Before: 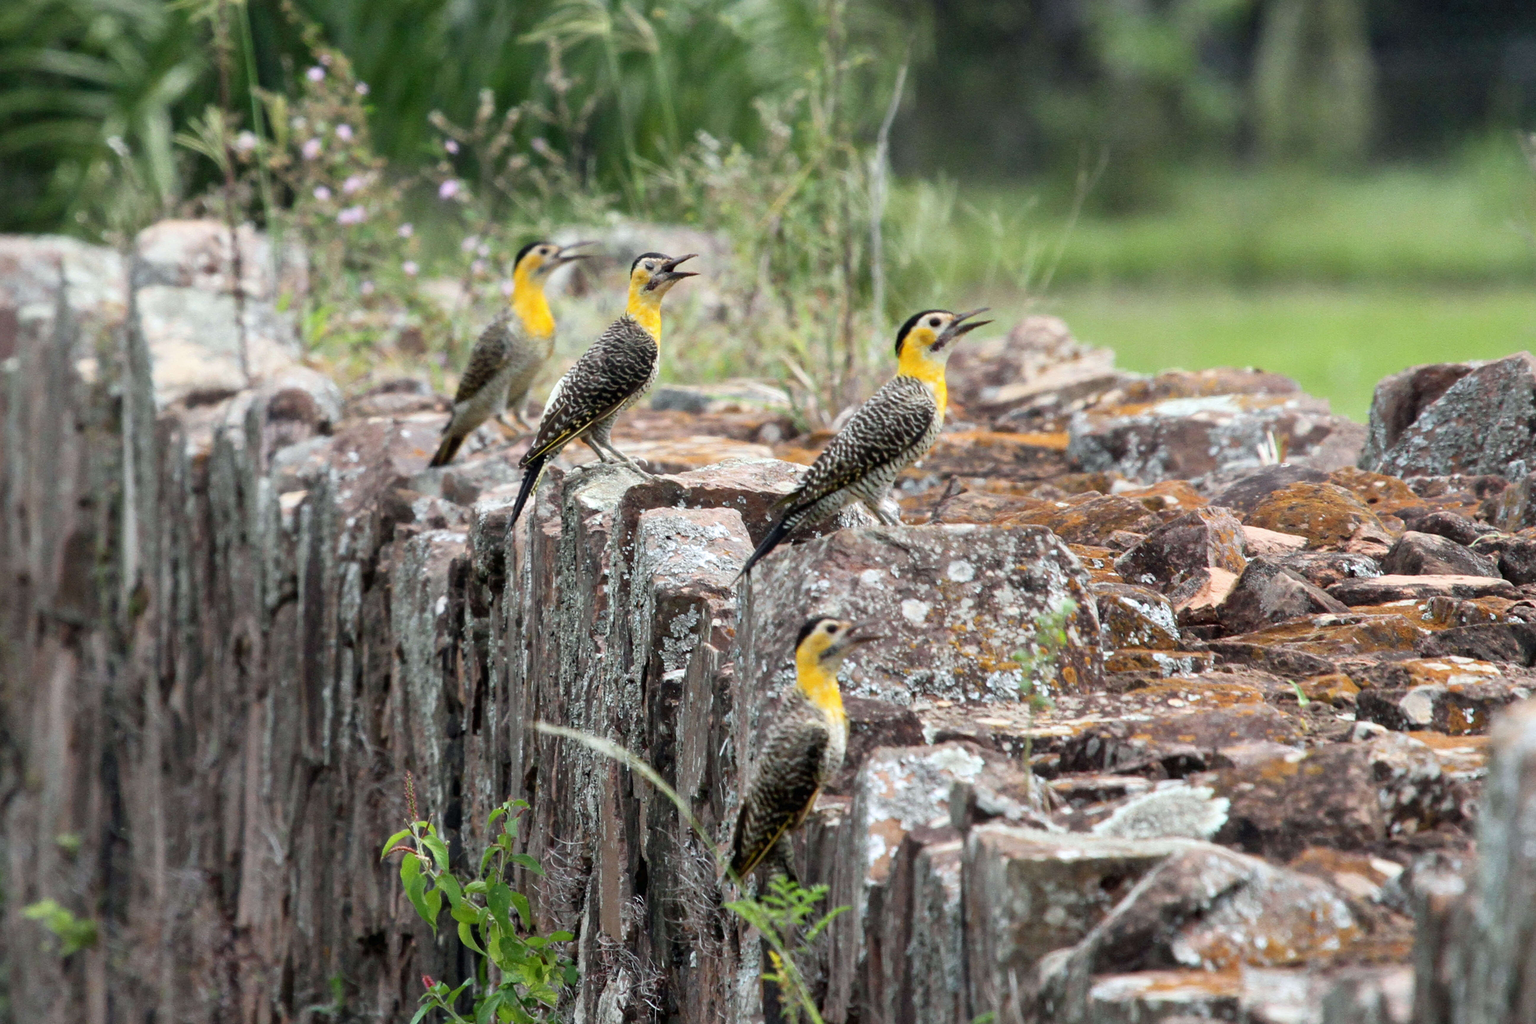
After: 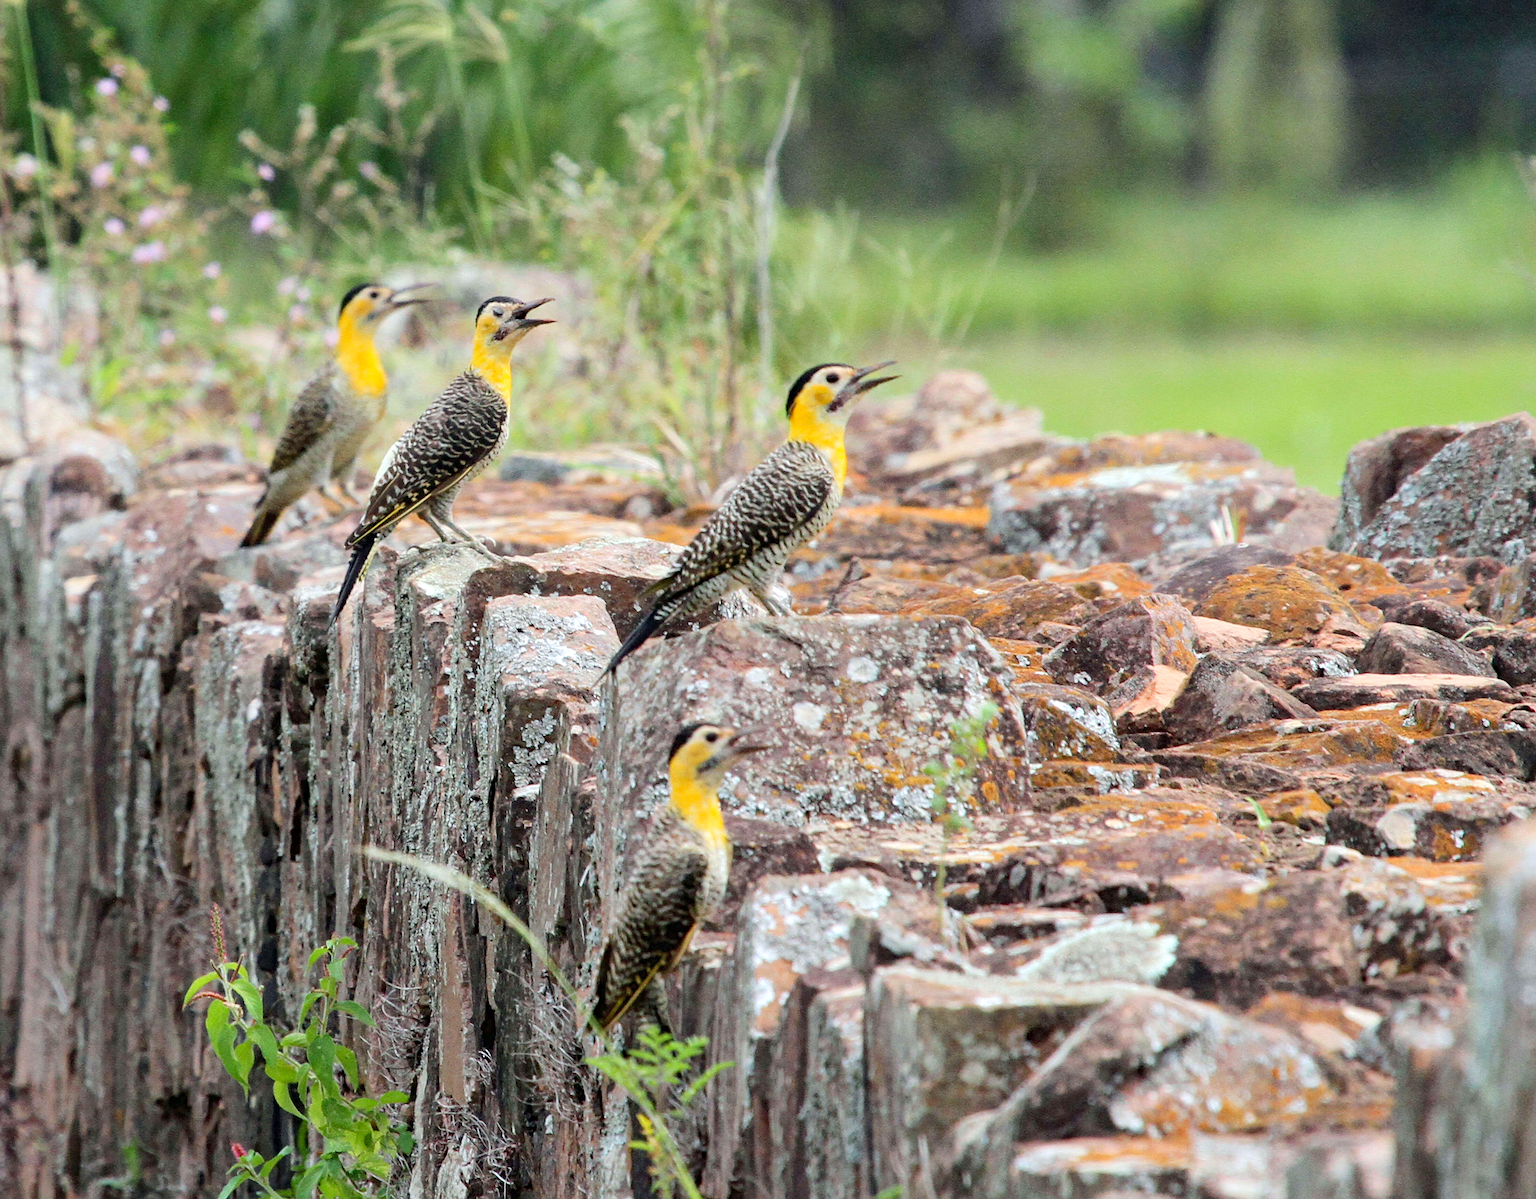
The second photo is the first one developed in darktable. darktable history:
crop and rotate: left 14.643%
sharpen: amount 0.498
haze removal: compatibility mode true, adaptive false
base curve: curves: ch0 [(0, 0) (0.158, 0.273) (0.879, 0.895) (1, 1)]
